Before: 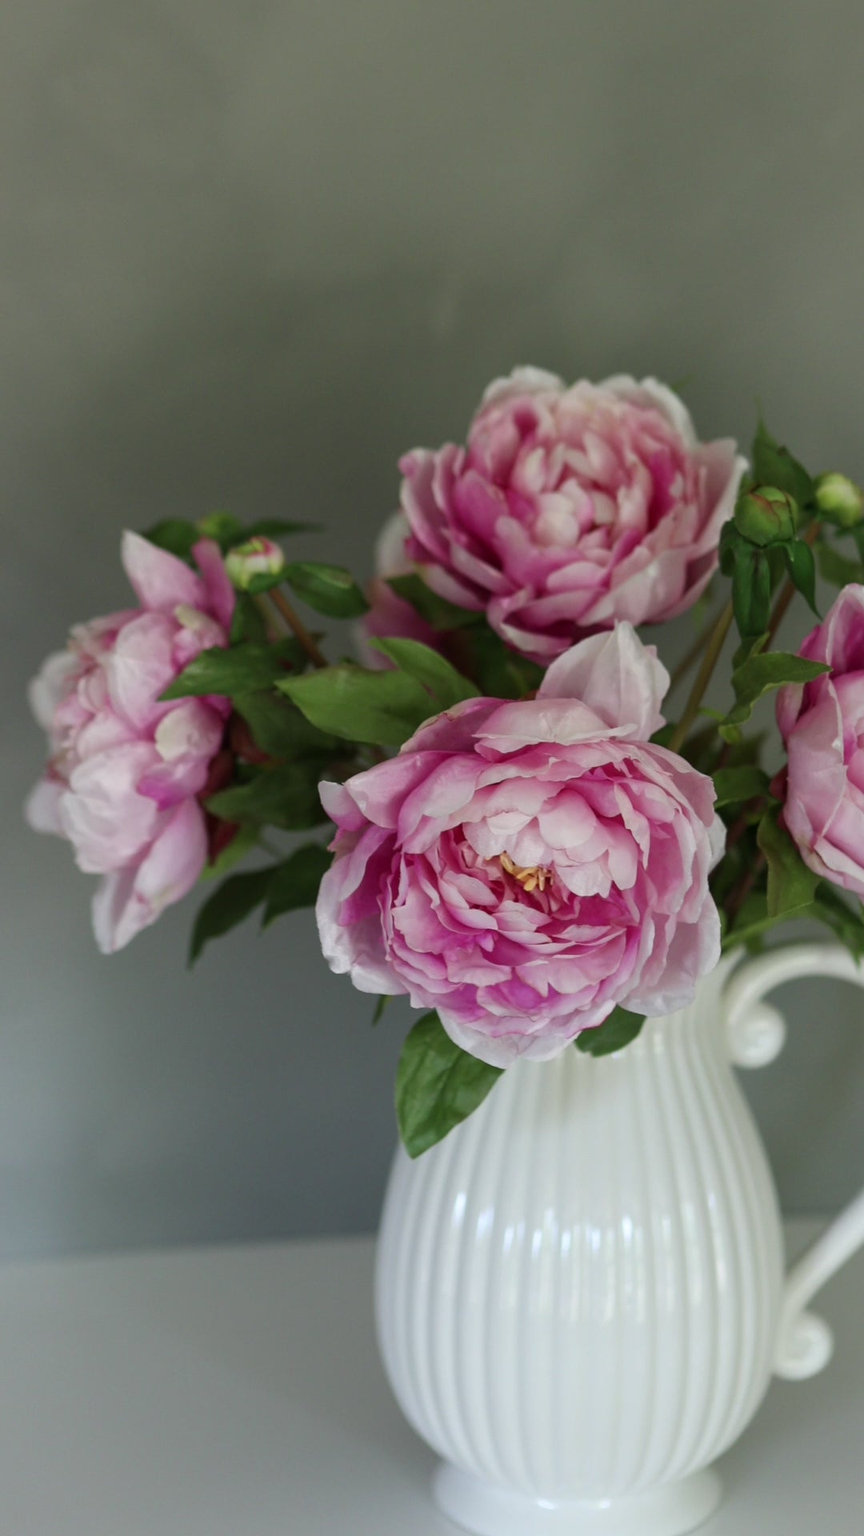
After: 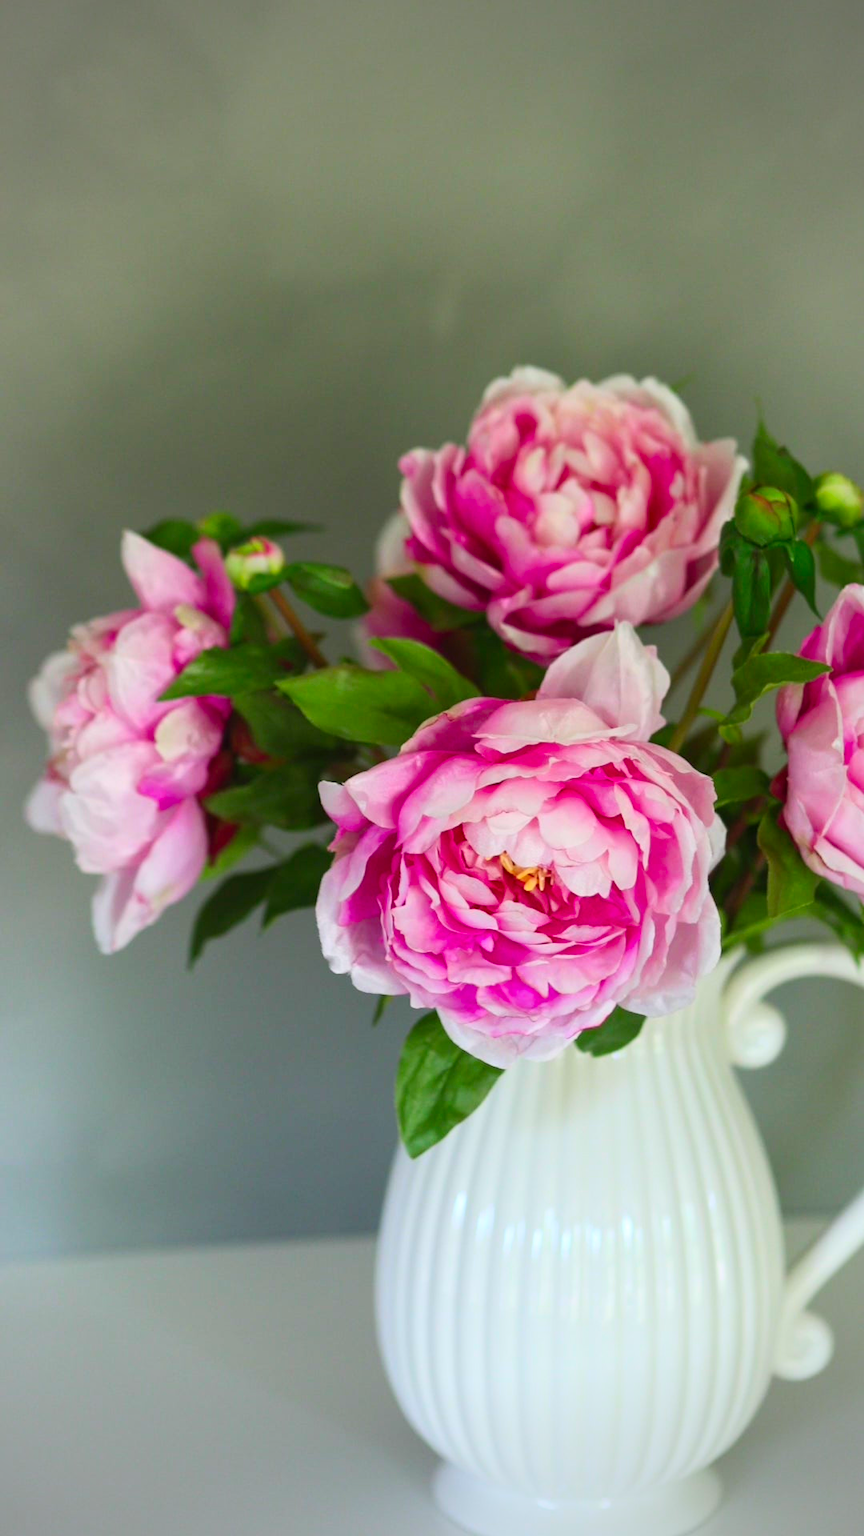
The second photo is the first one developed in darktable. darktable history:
contrast brightness saturation: contrast 0.2, brightness 0.2, saturation 0.8
vignetting: on, module defaults
